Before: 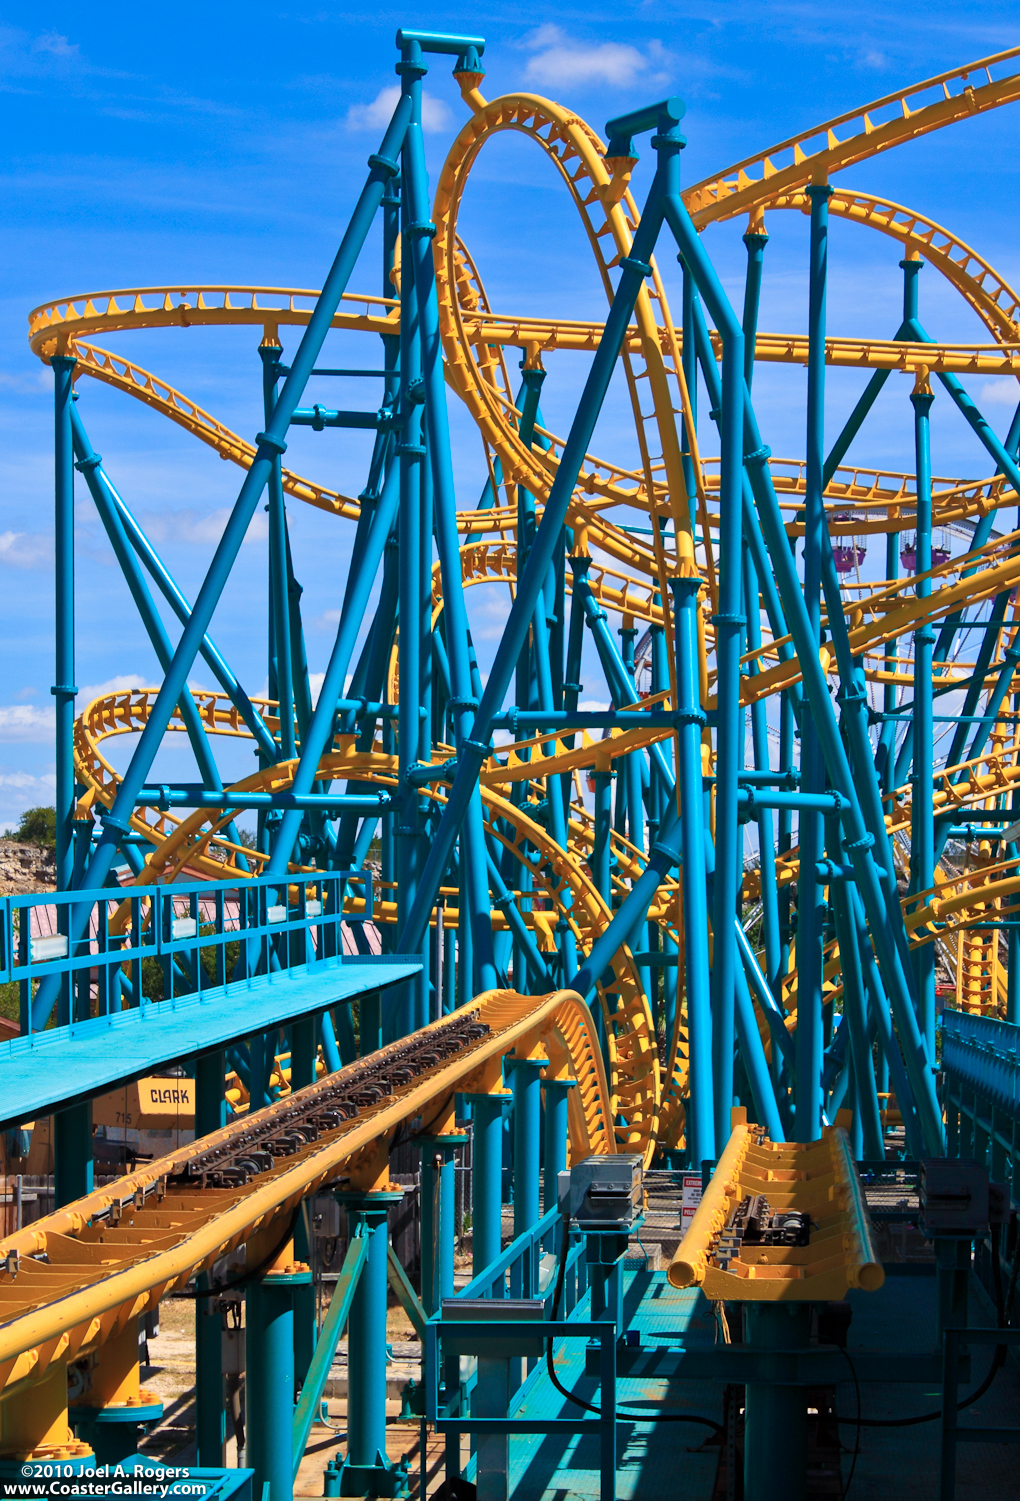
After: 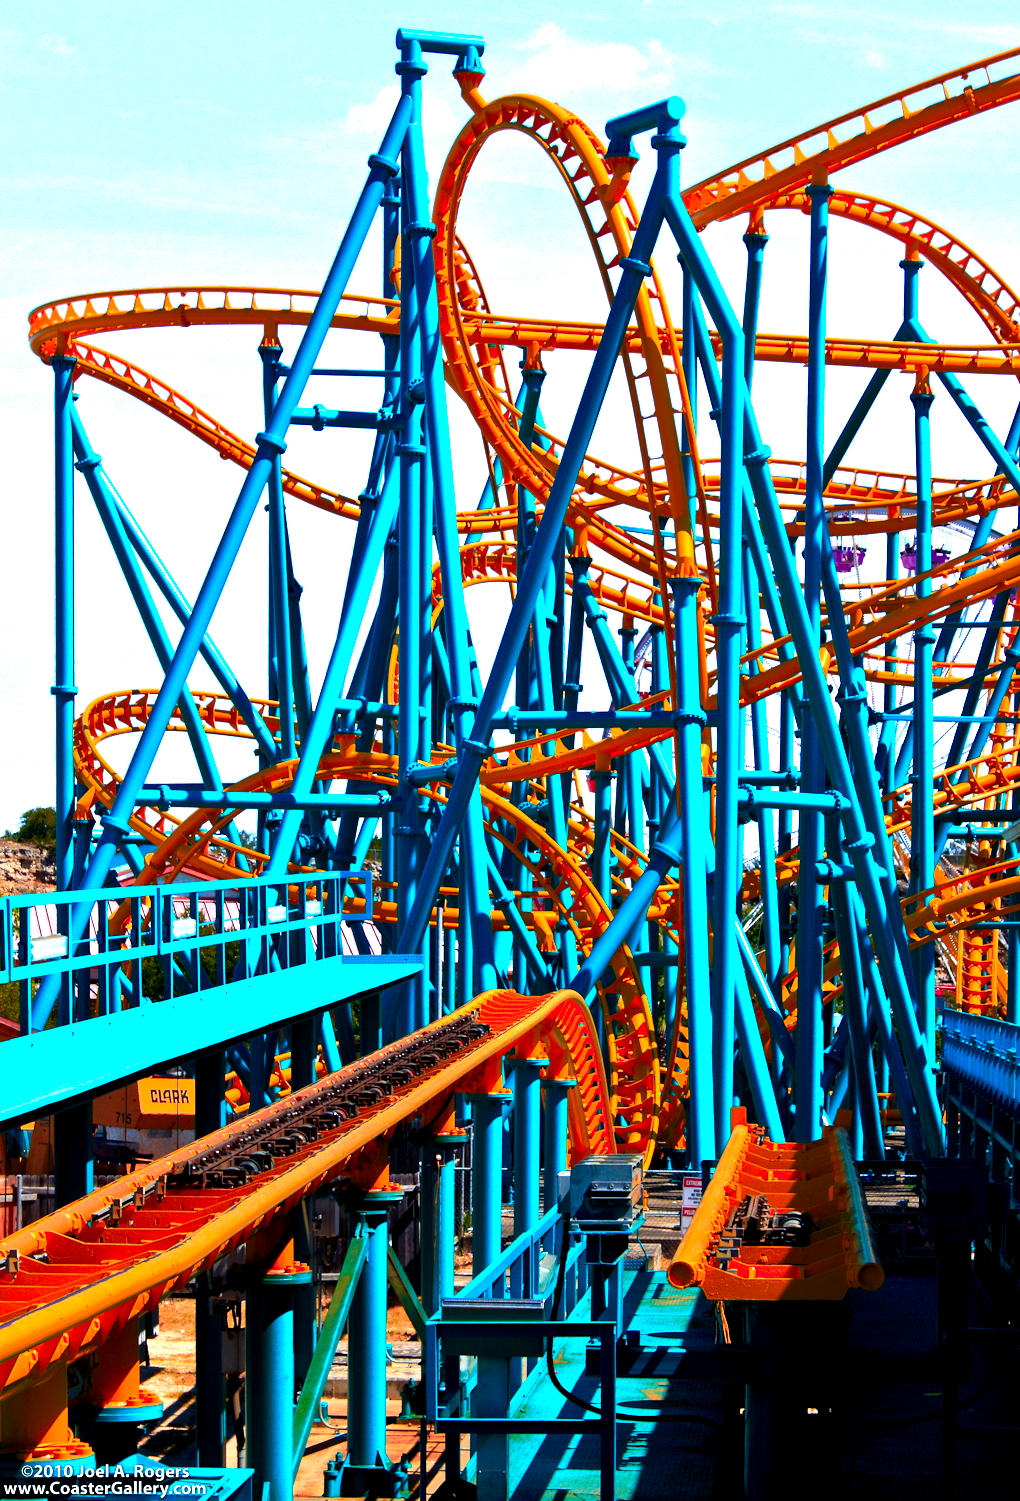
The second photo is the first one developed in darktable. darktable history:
color balance: lift [0.991, 1, 1, 1], gamma [0.996, 1, 1, 1], input saturation 98.52%, contrast 20.34%, output saturation 103.72%
white balance: red 0.982, blue 1.018
color zones: curves: ch0 [(0.473, 0.374) (0.742, 0.784)]; ch1 [(0.354, 0.737) (0.742, 0.705)]; ch2 [(0.318, 0.421) (0.758, 0.532)]
